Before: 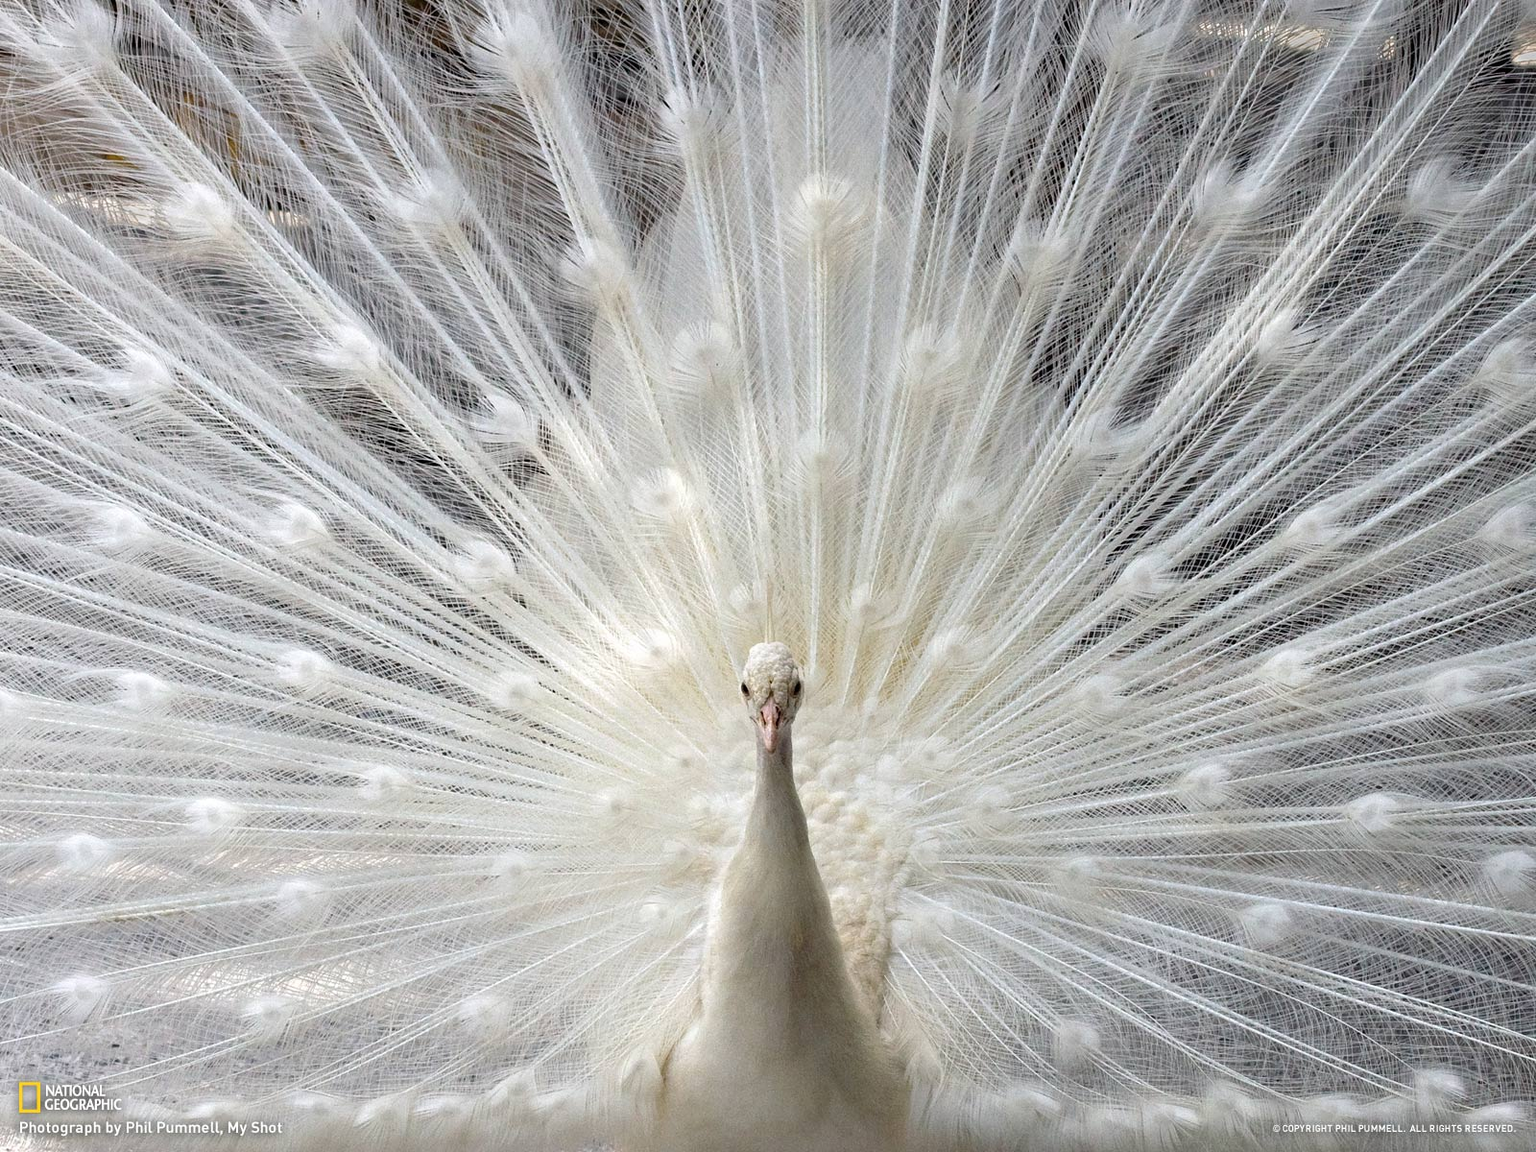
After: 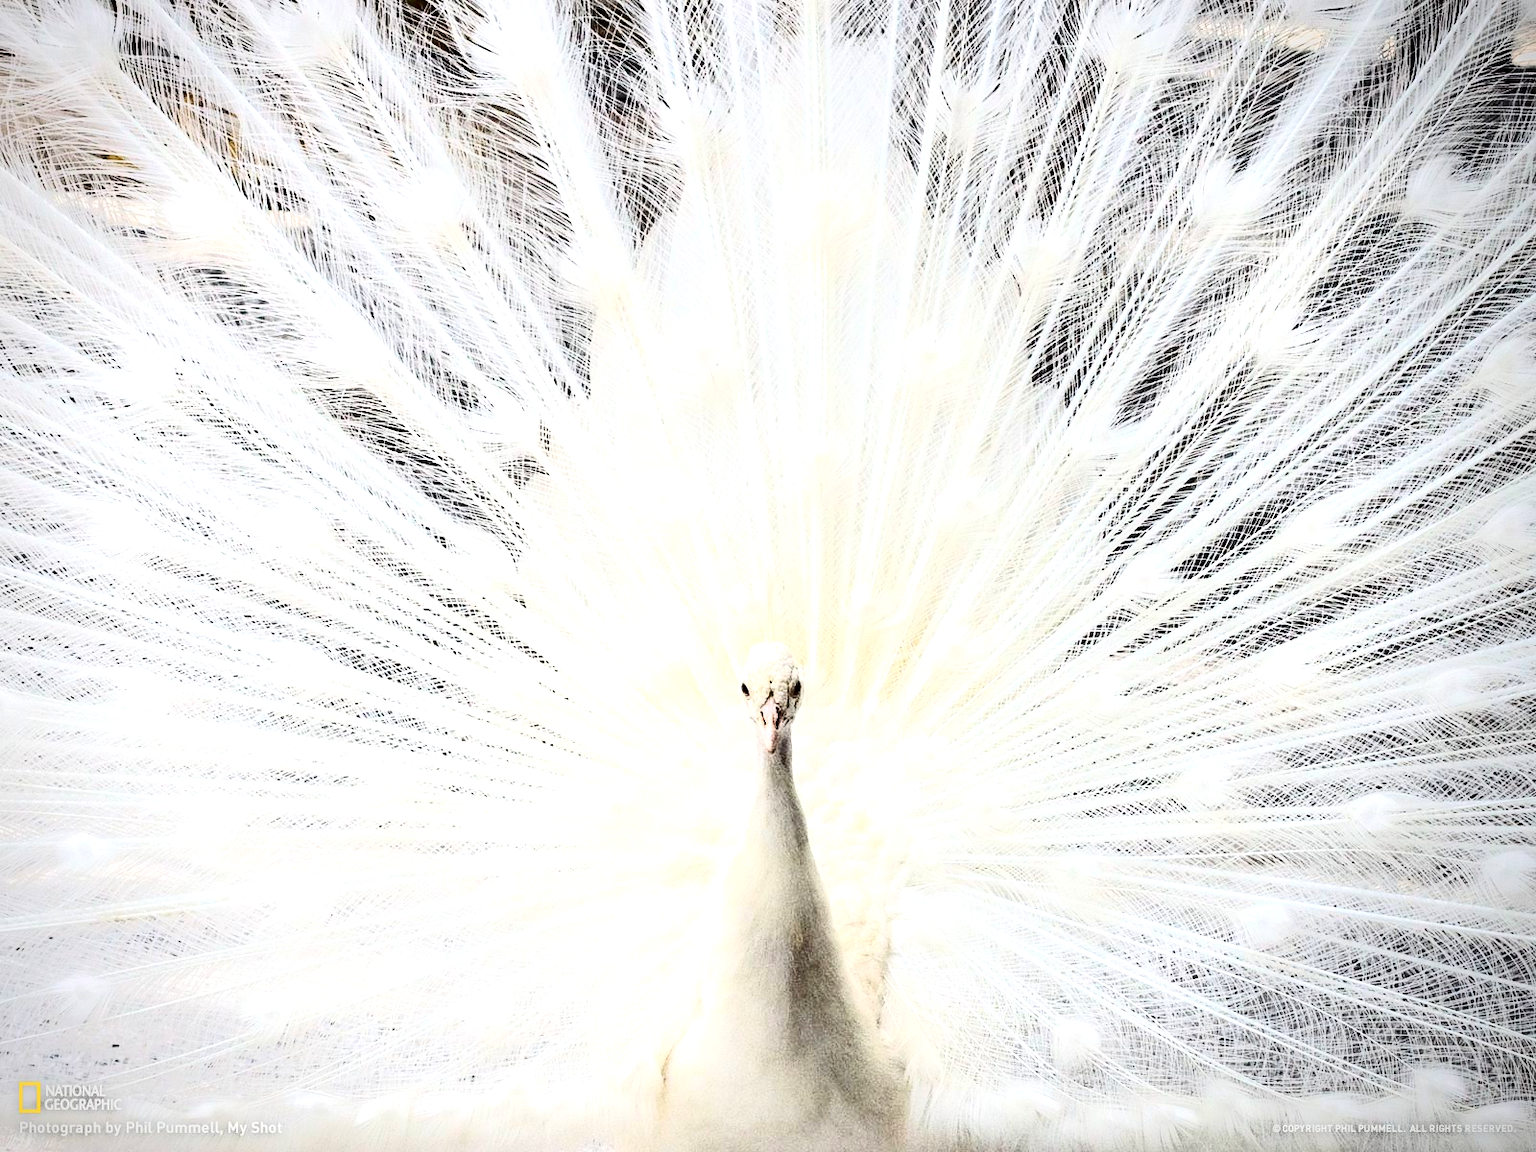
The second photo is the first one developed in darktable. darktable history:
exposure: black level correction 0, exposure 1.001 EV, compensate exposure bias true, compensate highlight preservation false
vignetting: saturation -0.025, center (-0.032, -0.048)
contrast brightness saturation: contrast 0.492, saturation -0.101
